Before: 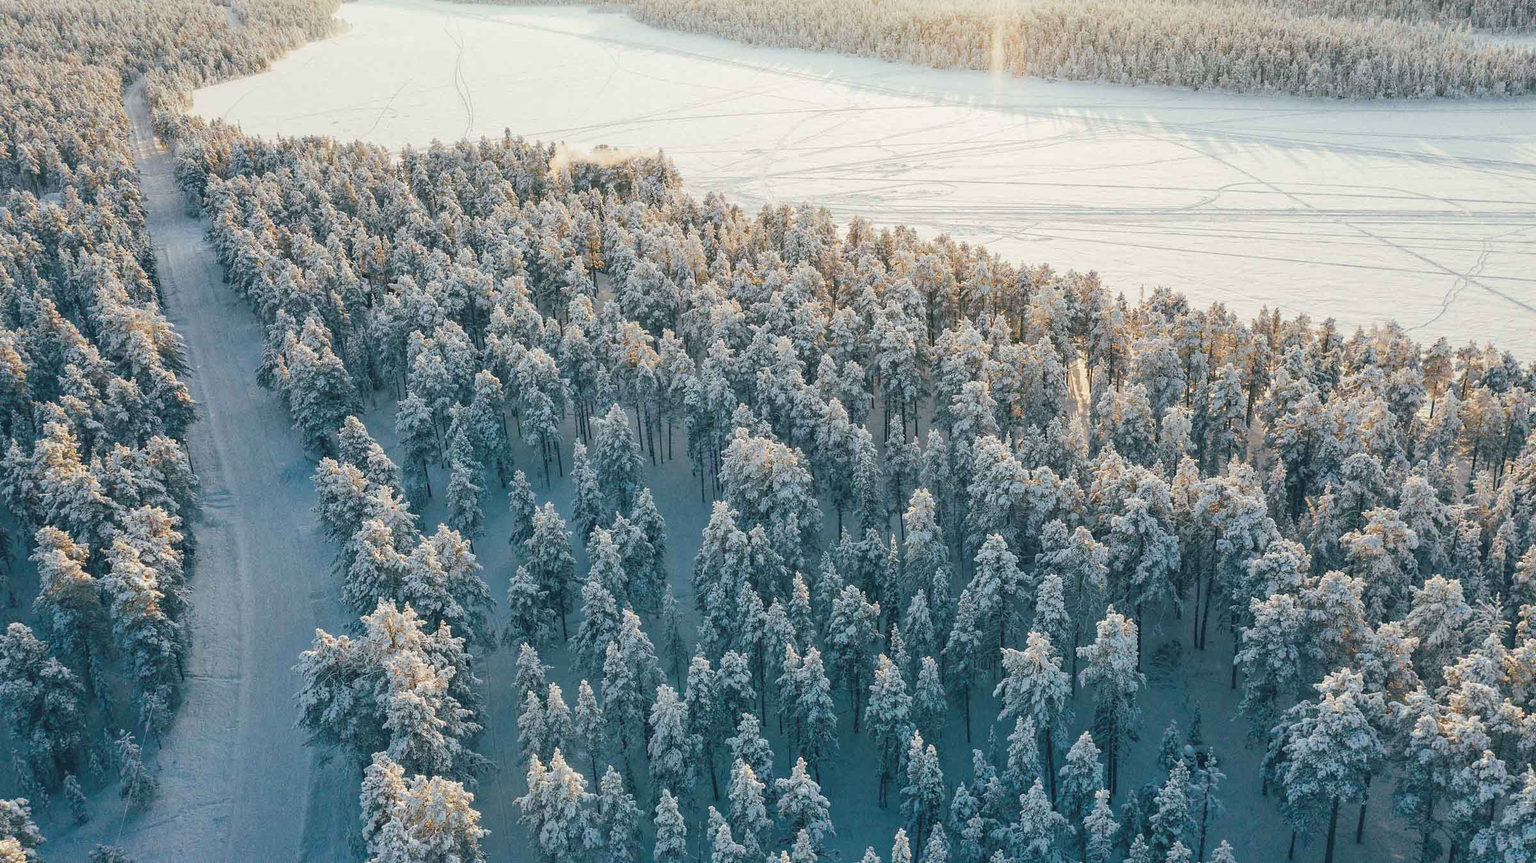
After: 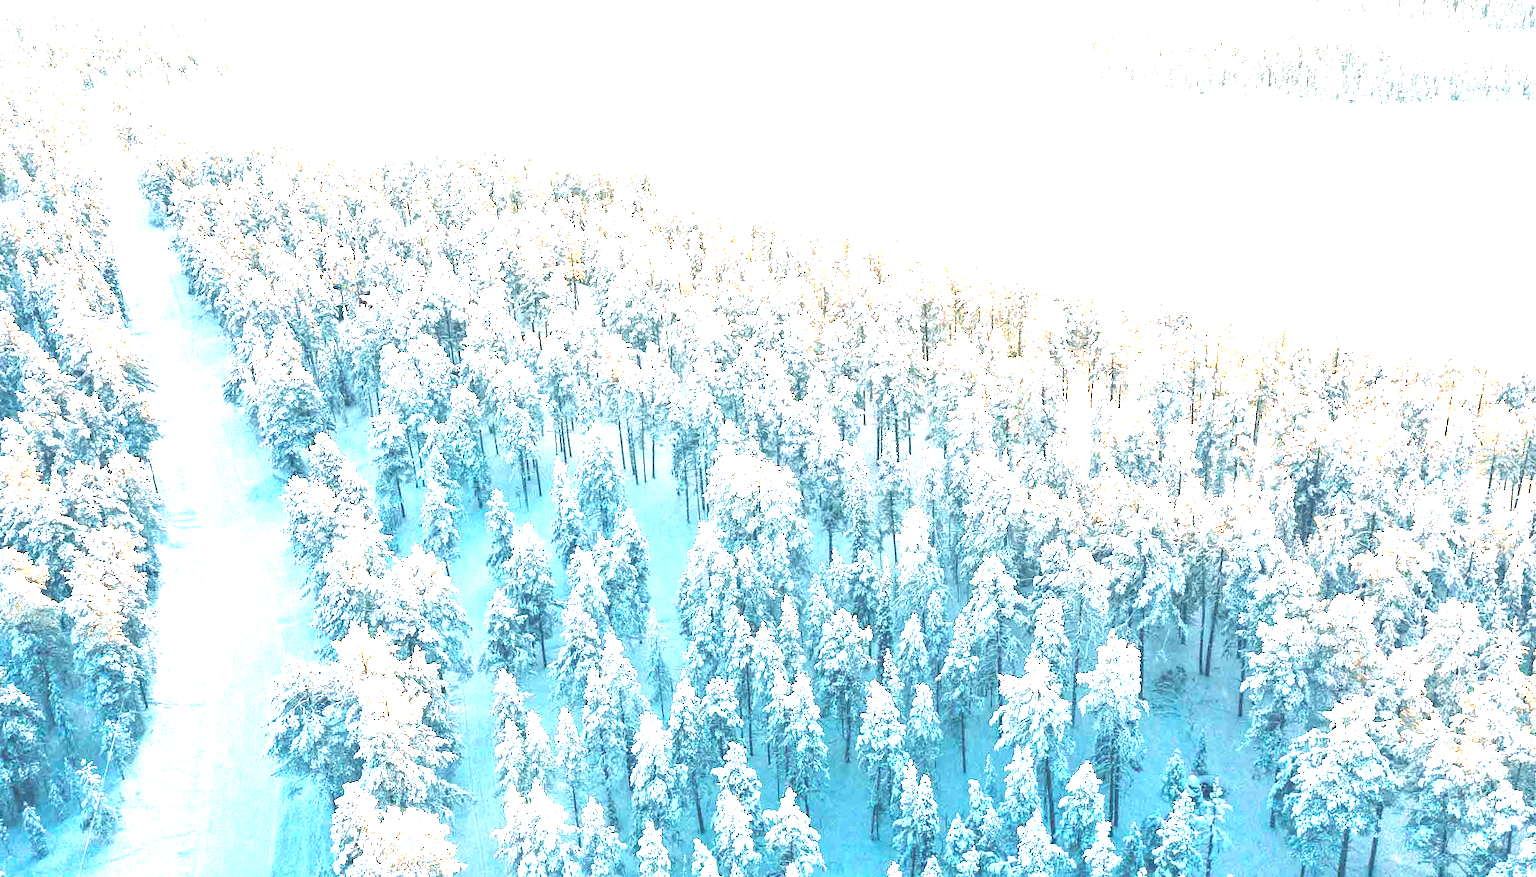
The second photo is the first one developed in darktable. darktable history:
exposure: black level correction 0.001, exposure 1.12 EV, compensate exposure bias true, compensate highlight preservation false
crop and rotate: left 2.756%, right 1.154%, bottom 2.246%
